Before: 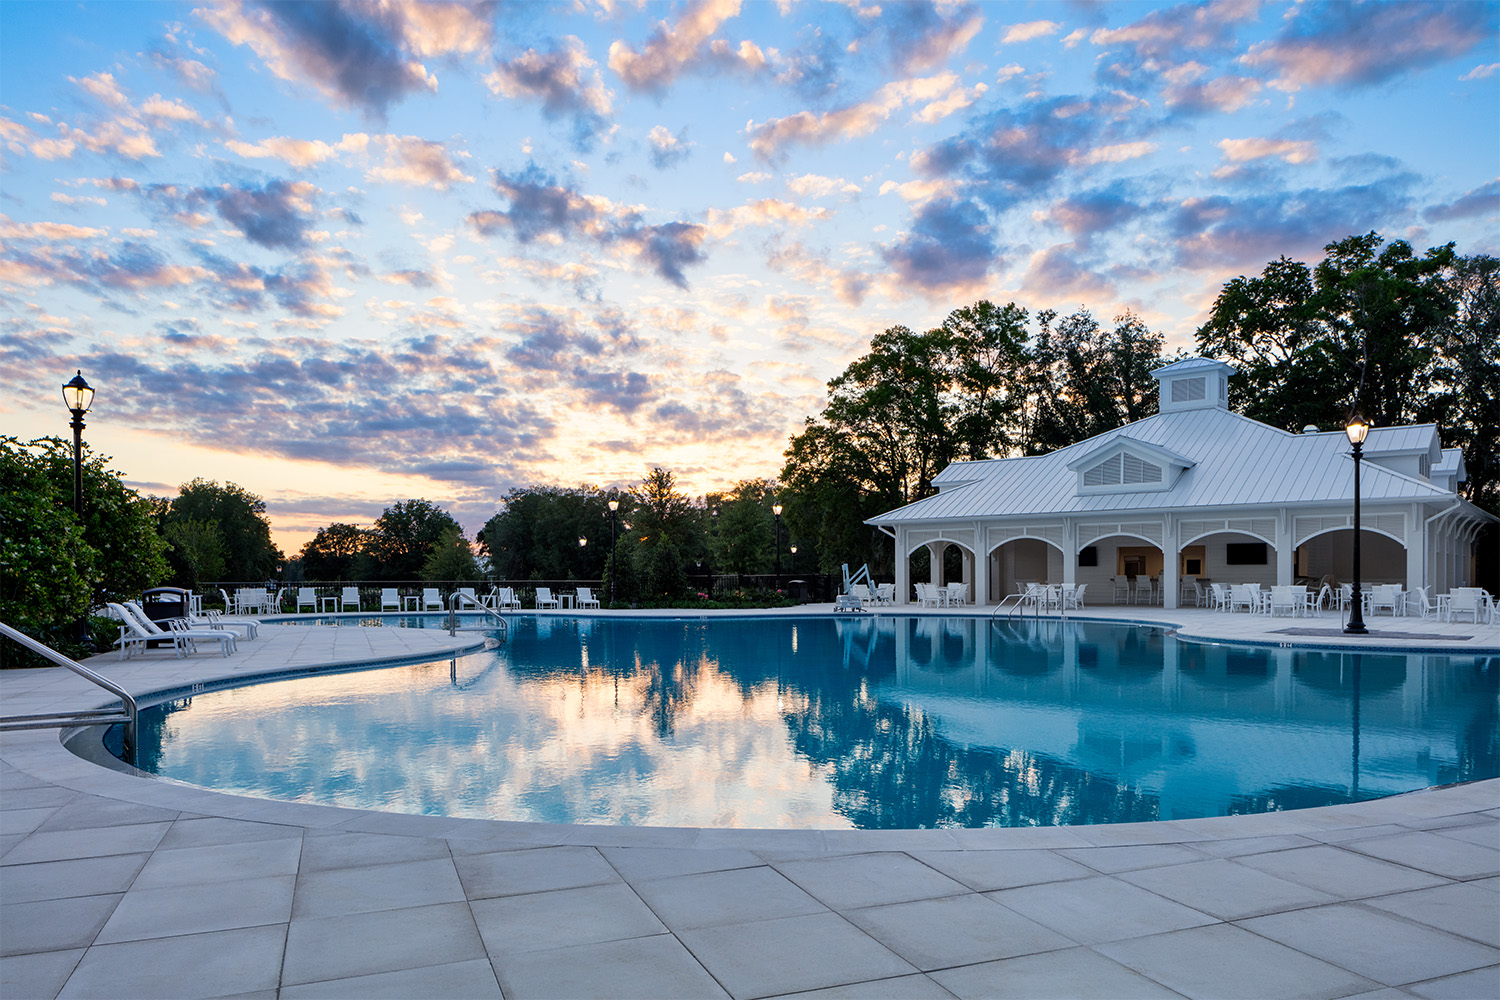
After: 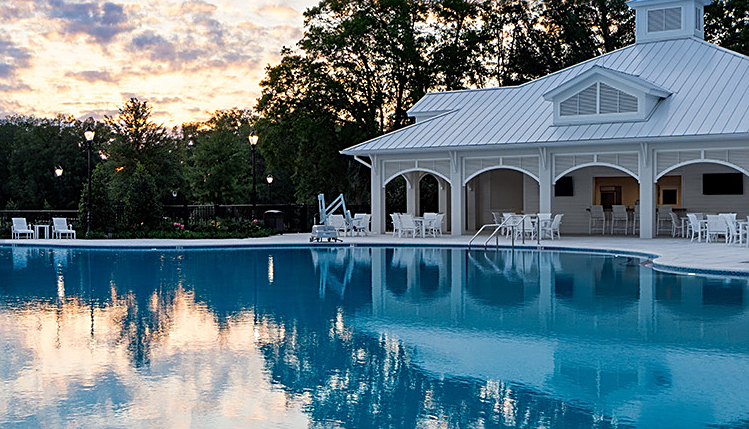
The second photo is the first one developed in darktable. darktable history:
crop: left 34.959%, top 37.071%, right 15.102%, bottom 20.001%
sharpen: on, module defaults
